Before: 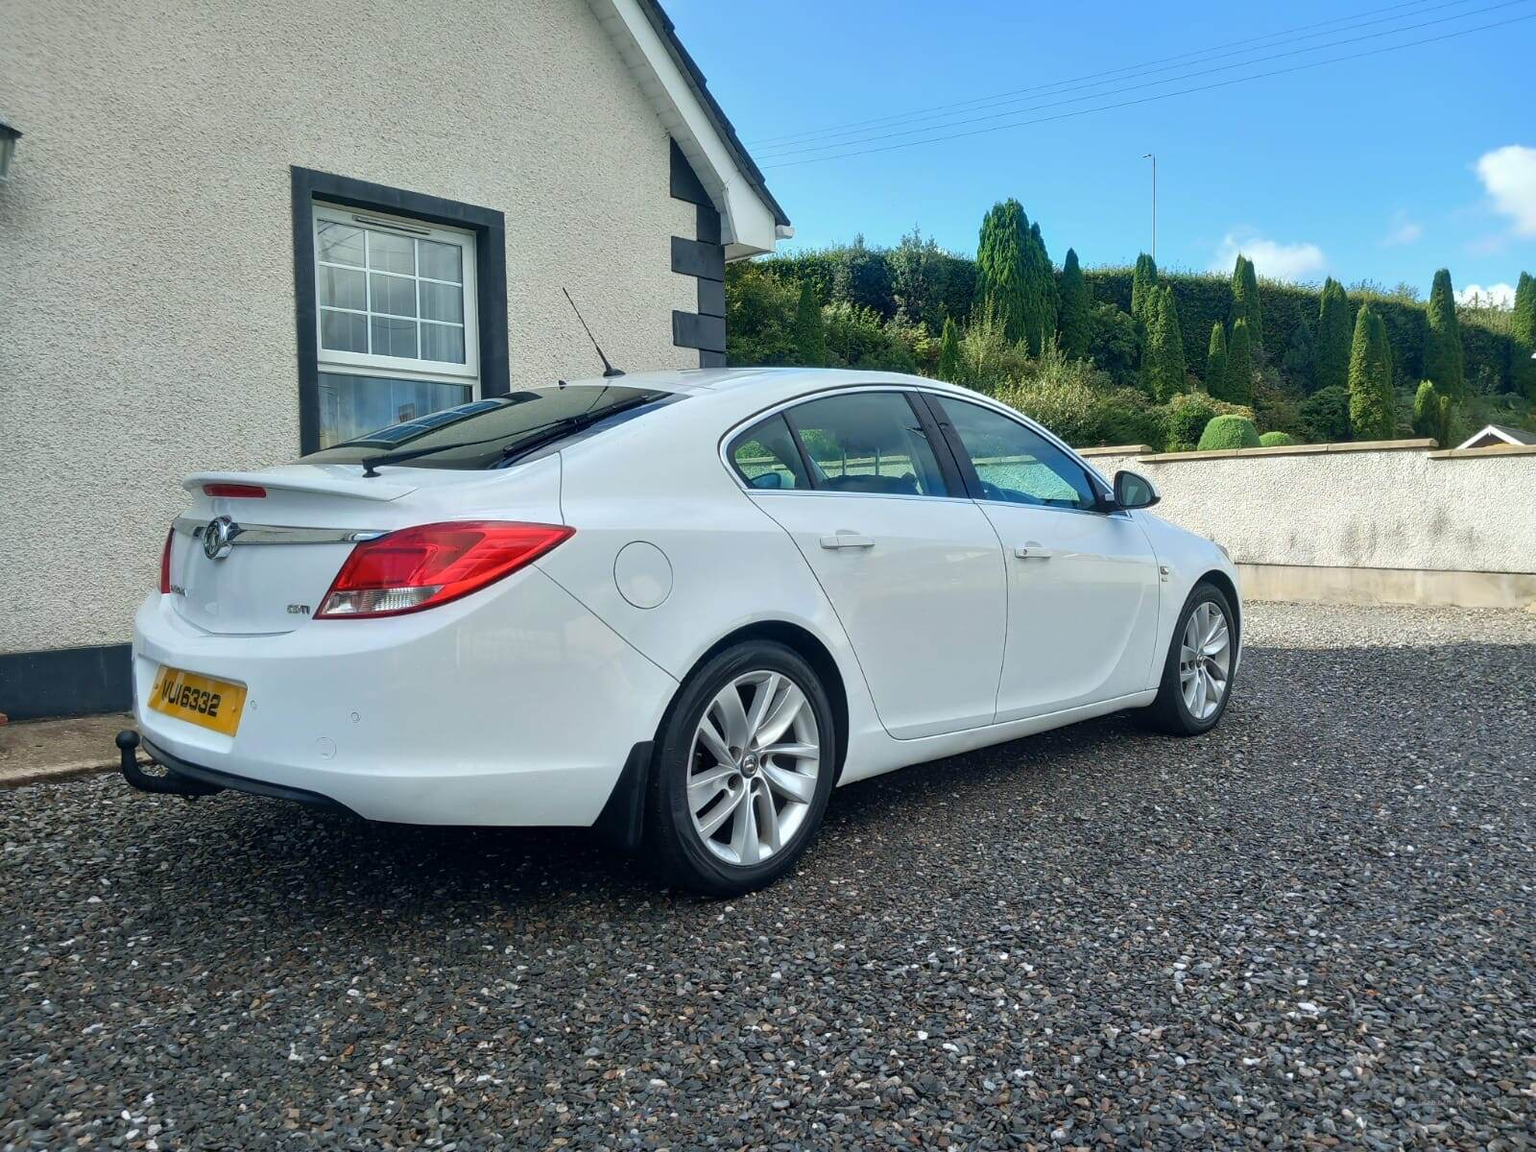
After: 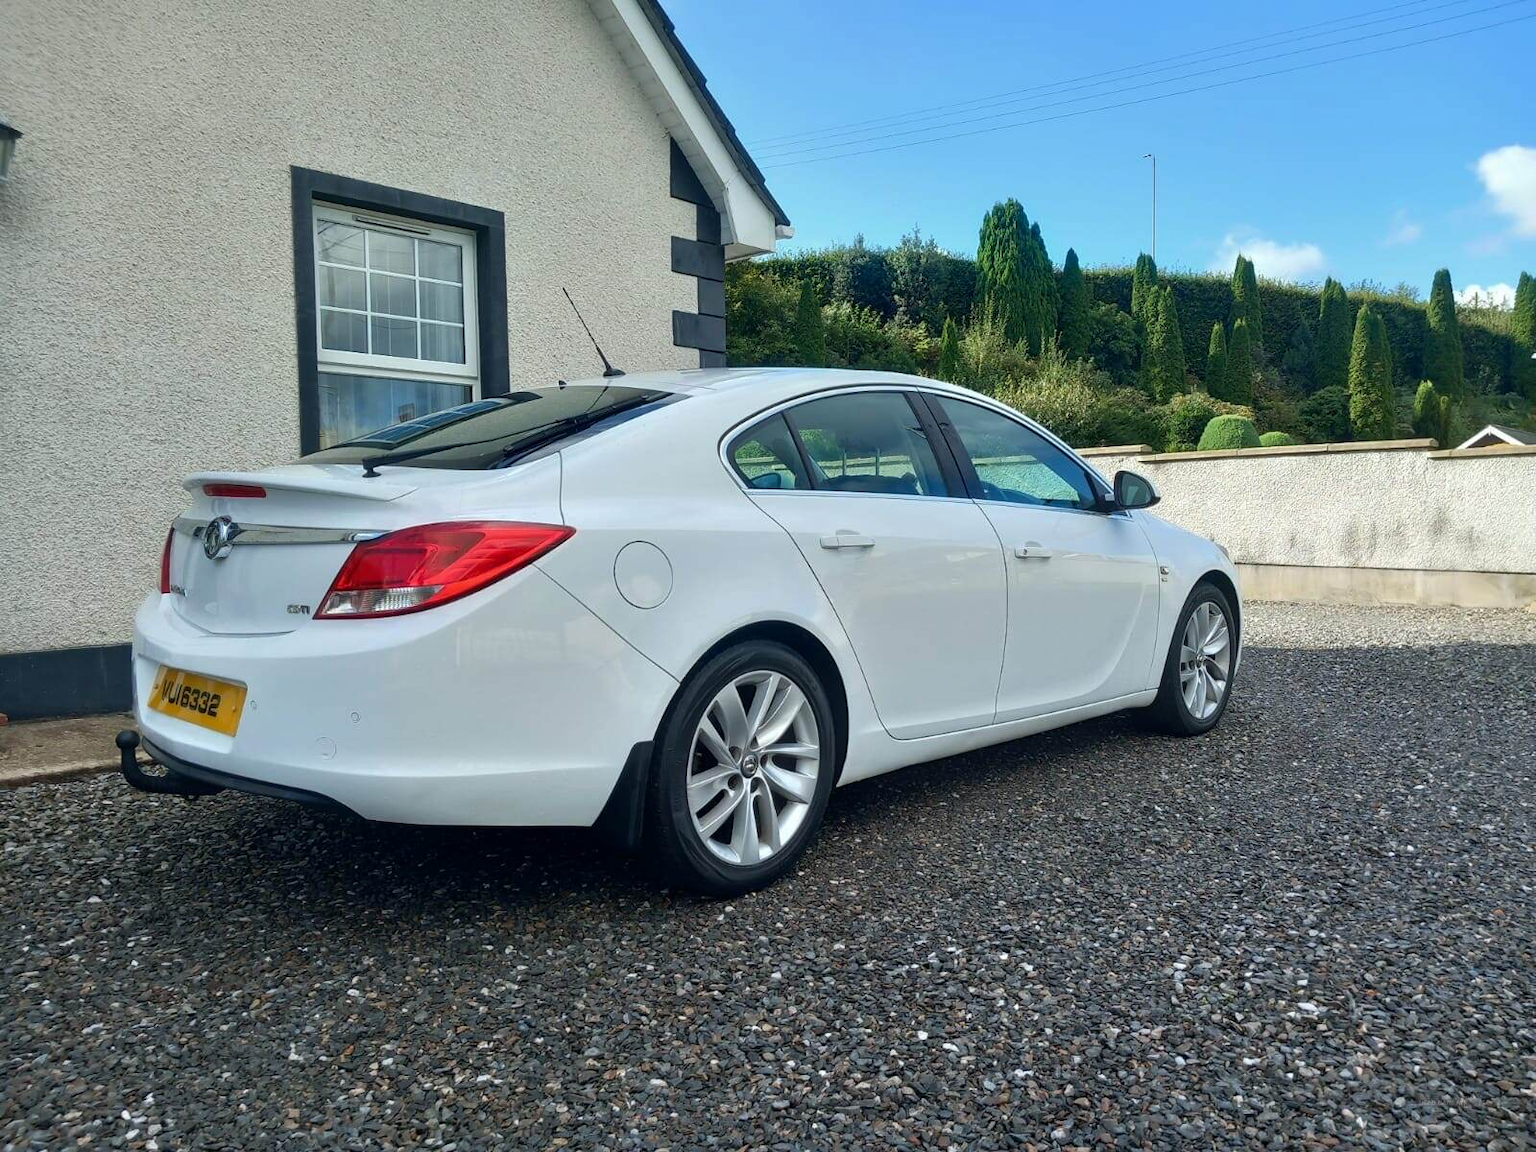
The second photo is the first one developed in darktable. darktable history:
contrast brightness saturation: contrast 0.029, brightness -0.03
